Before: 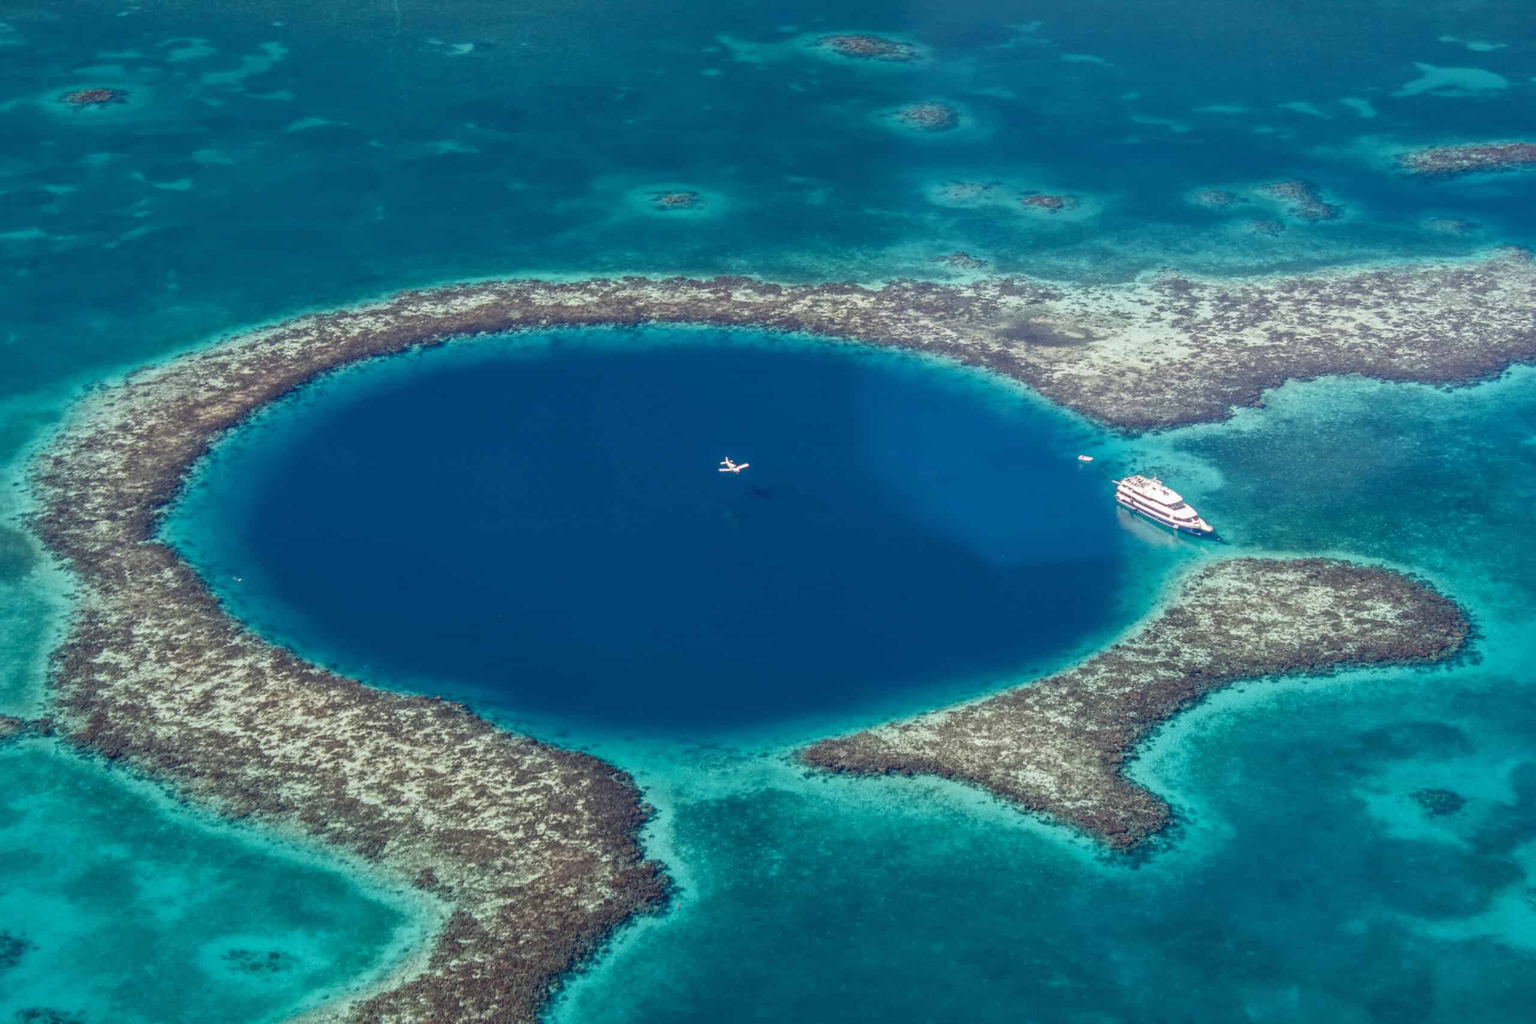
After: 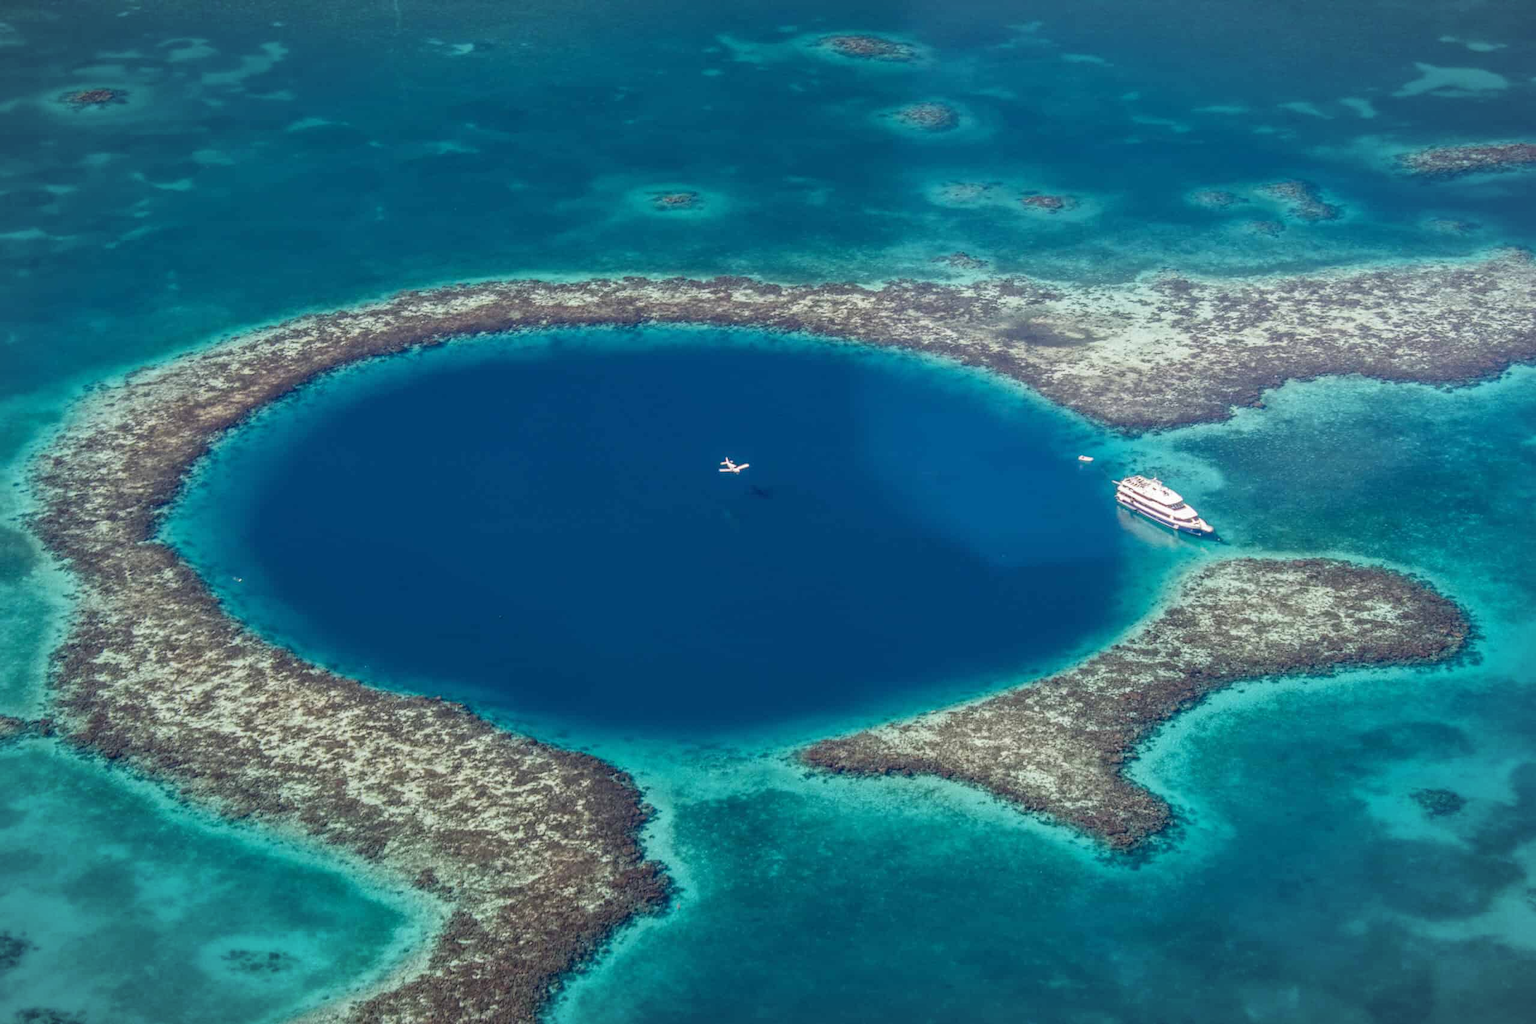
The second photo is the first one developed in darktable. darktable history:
vignetting: fall-off start 97.81%, fall-off radius 99.93%, width/height ratio 1.367
